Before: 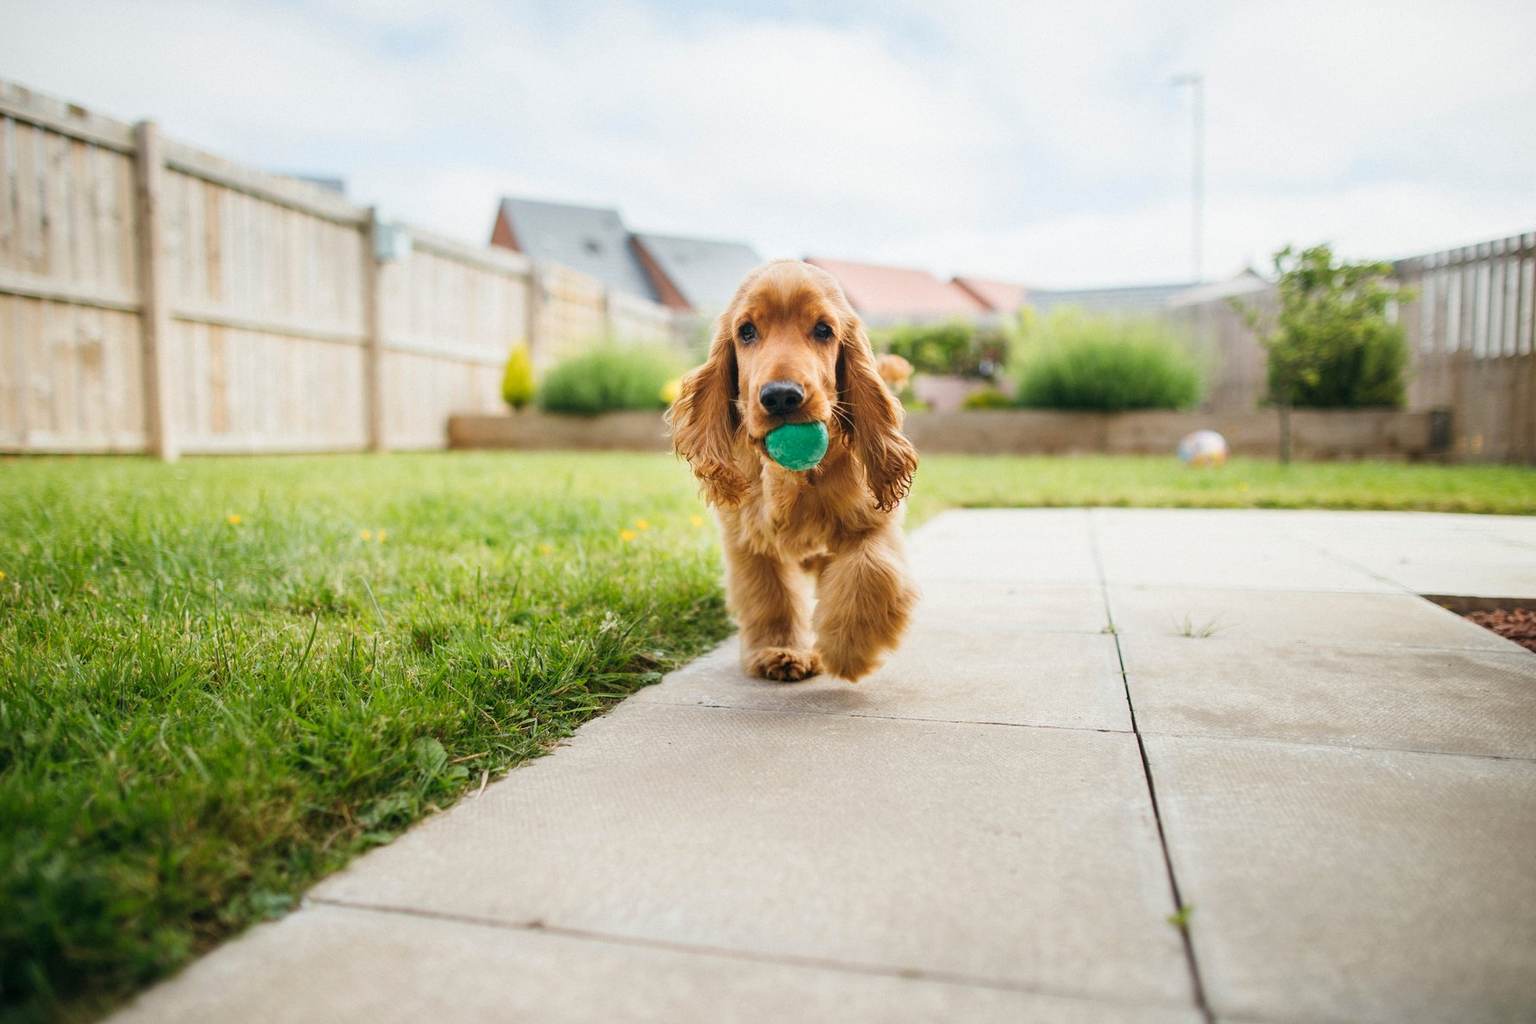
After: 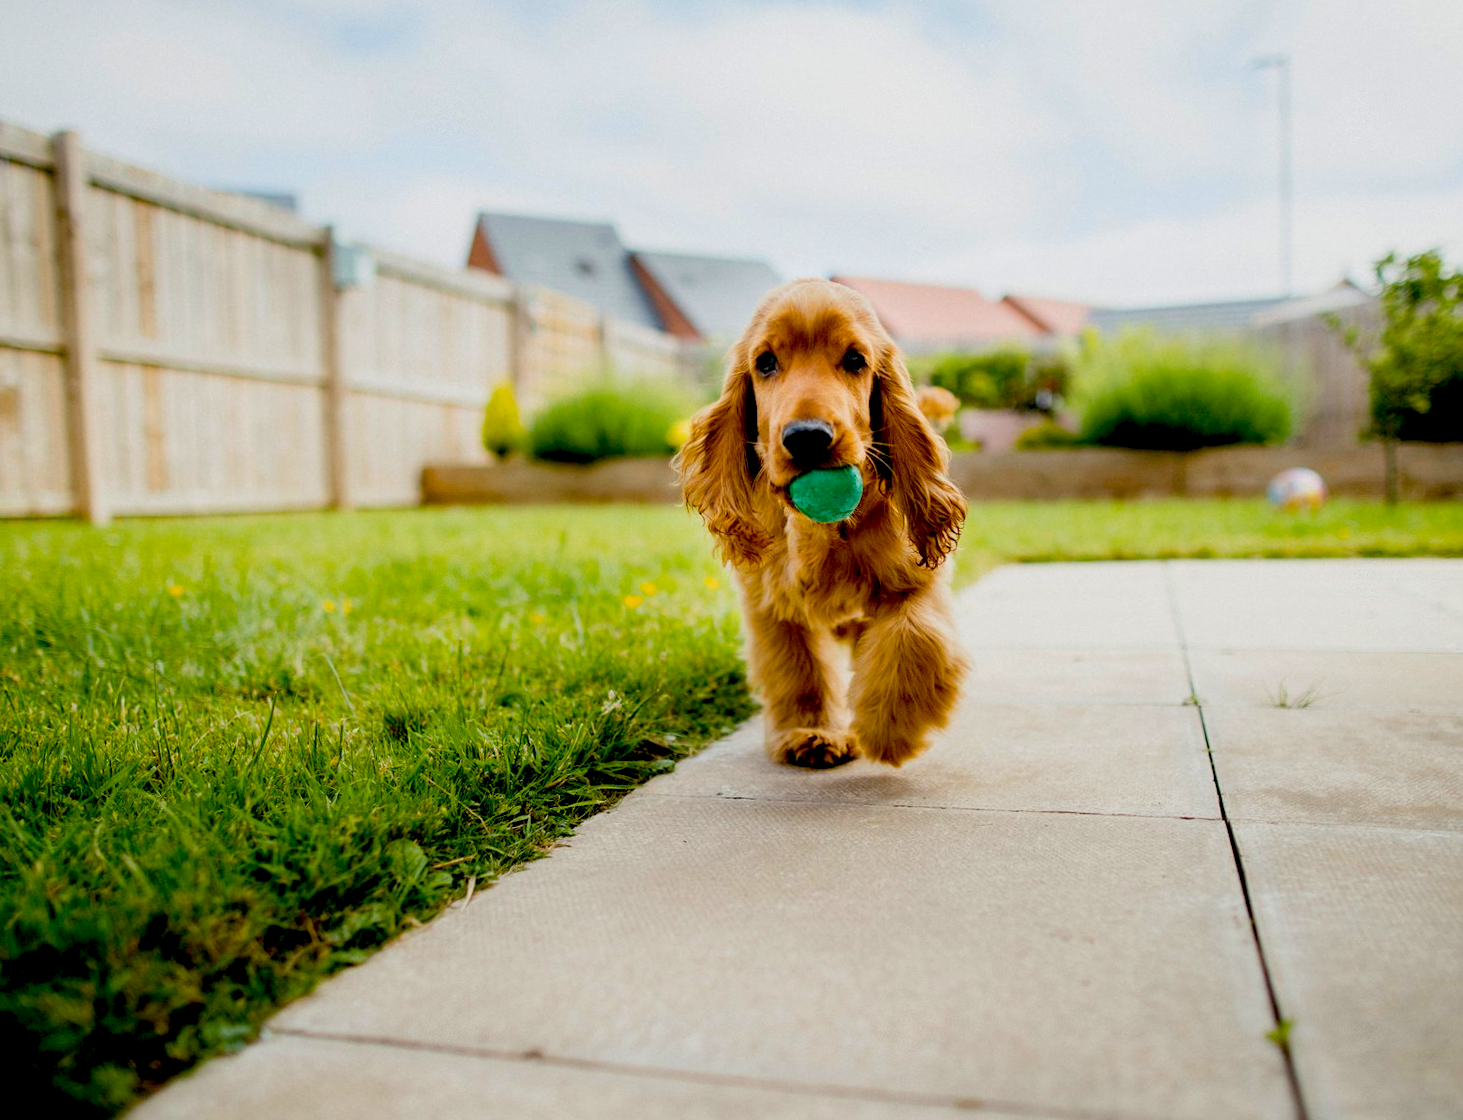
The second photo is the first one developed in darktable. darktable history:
color balance rgb: perceptual saturation grading › global saturation 20%, global vibrance 20%
crop and rotate: angle 1°, left 4.281%, top 0.642%, right 11.383%, bottom 2.486%
exposure: black level correction 0.046, exposure -0.228 EV, compensate highlight preservation false
